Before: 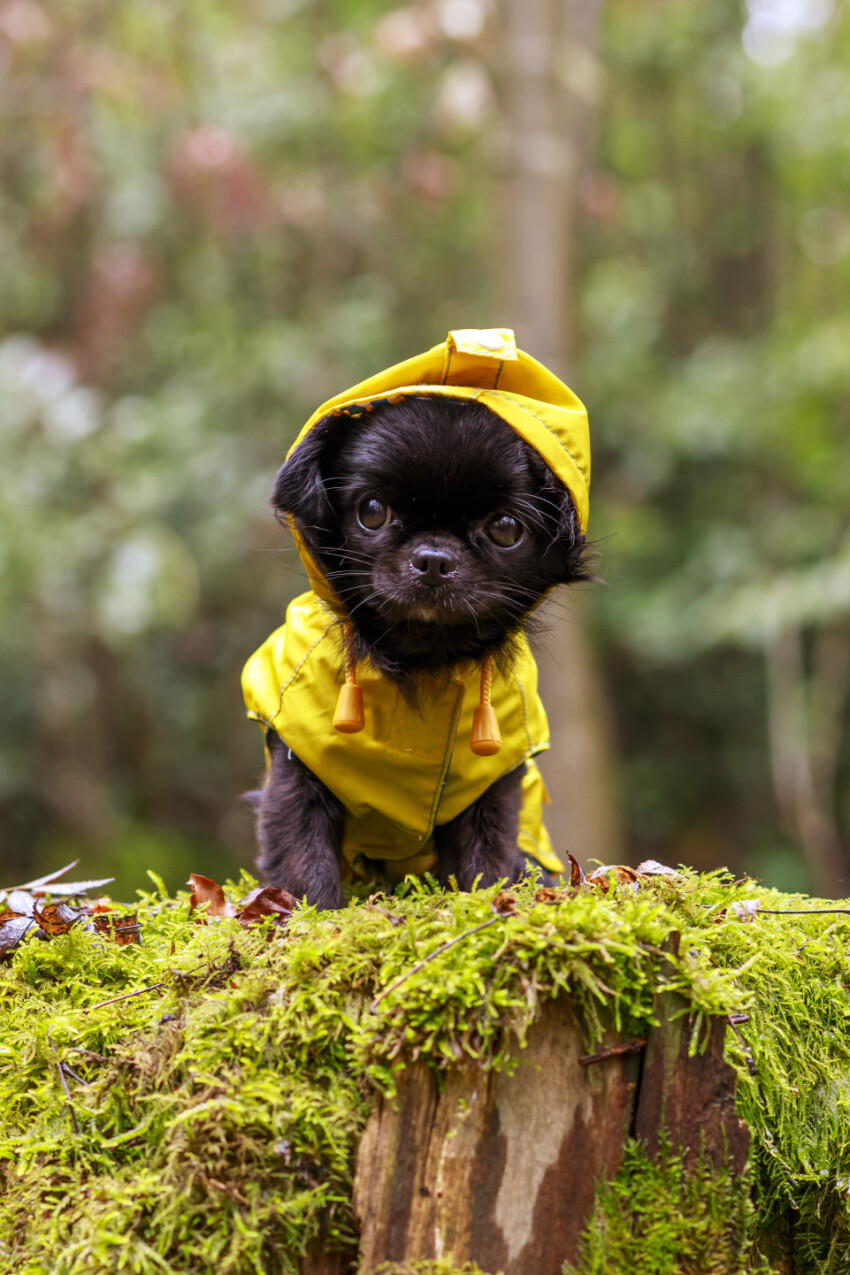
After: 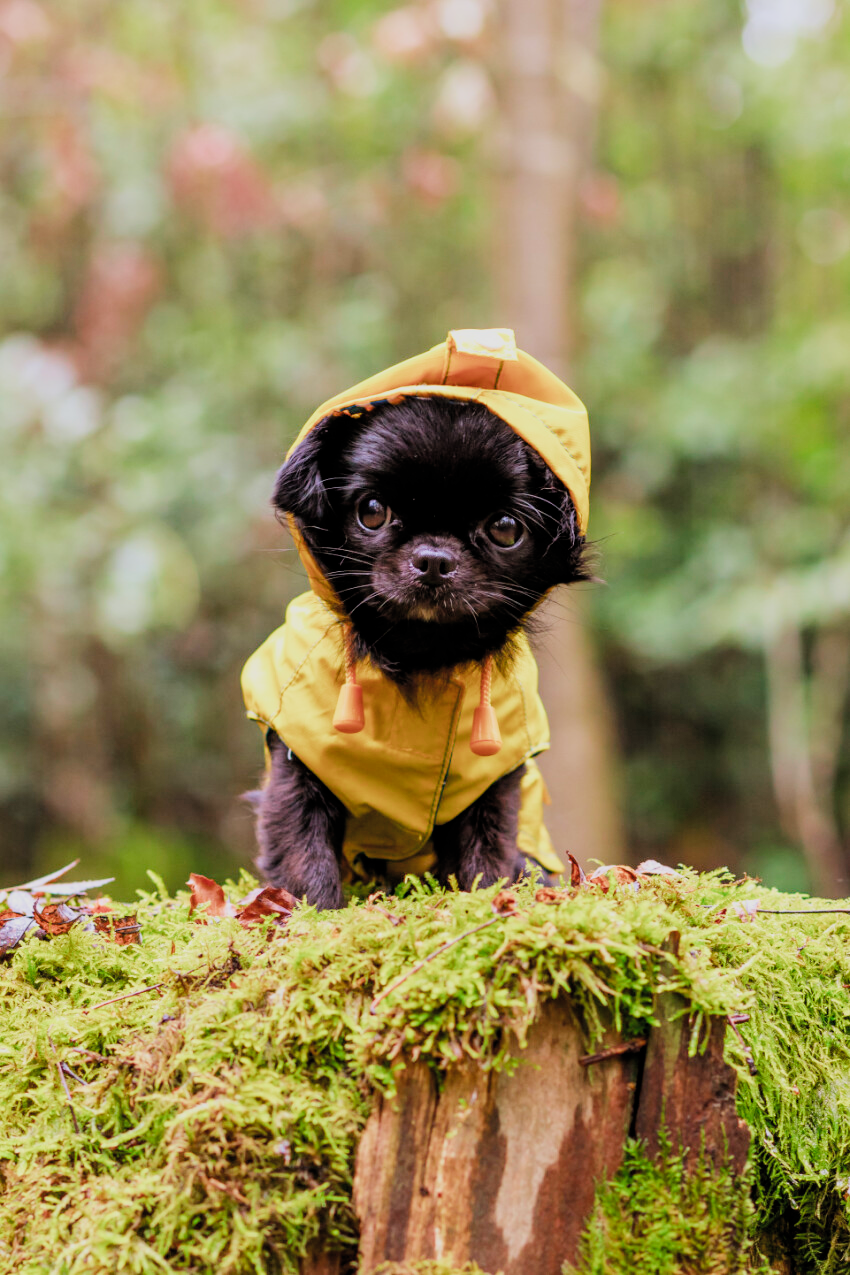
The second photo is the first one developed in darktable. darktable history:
filmic rgb: black relative exposure -7.16 EV, white relative exposure 5.34 EV, hardness 3.02, color science v4 (2020), iterations of high-quality reconstruction 0
exposure: black level correction 0, exposure 0.697 EV, compensate highlight preservation false
tone equalizer: -8 EV 0.088 EV, edges refinement/feathering 500, mask exposure compensation -1.57 EV, preserve details no
